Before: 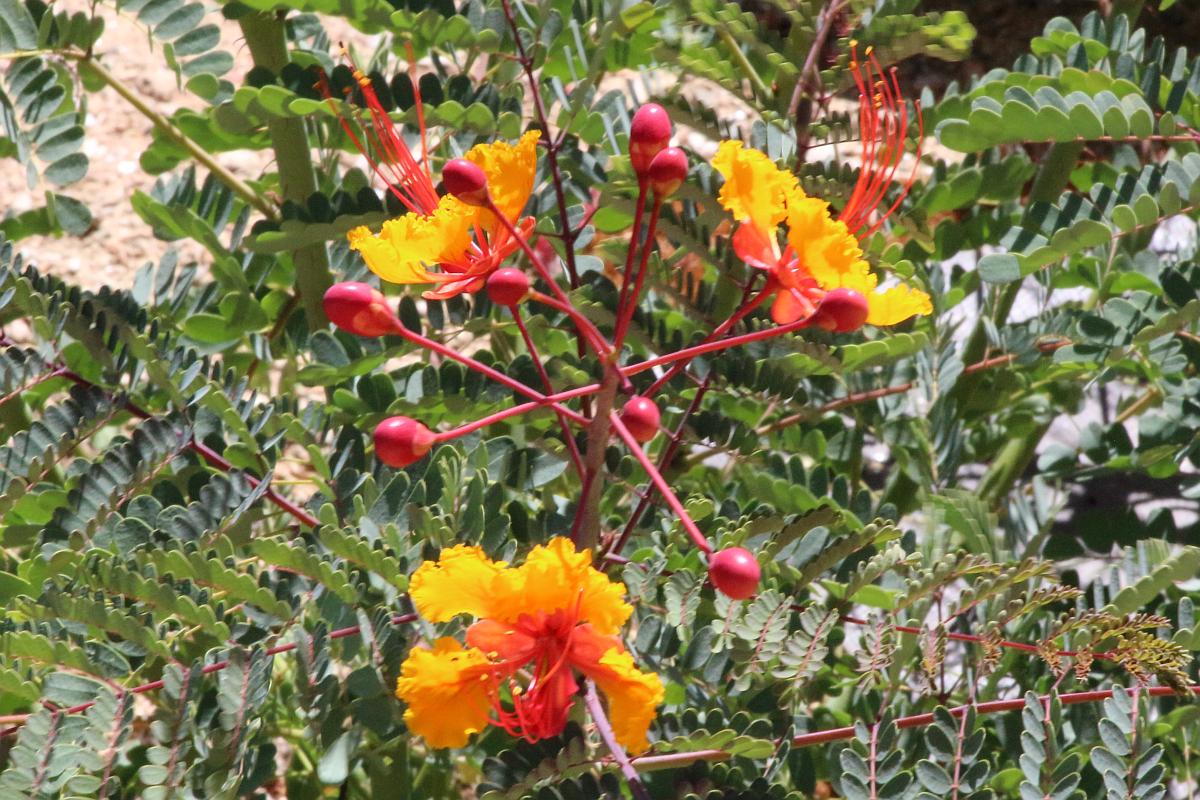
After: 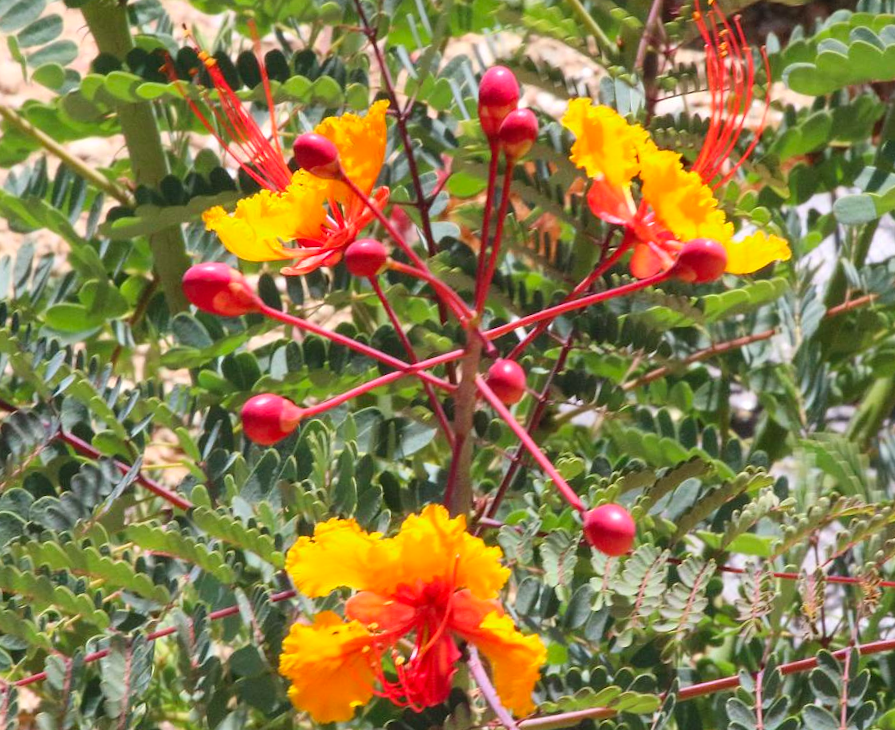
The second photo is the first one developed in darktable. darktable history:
crop: left 9.88%, right 12.664%
rotate and perspective: rotation -3.52°, crop left 0.036, crop right 0.964, crop top 0.081, crop bottom 0.919
contrast brightness saturation: contrast 0.07, brightness 0.08, saturation 0.18
